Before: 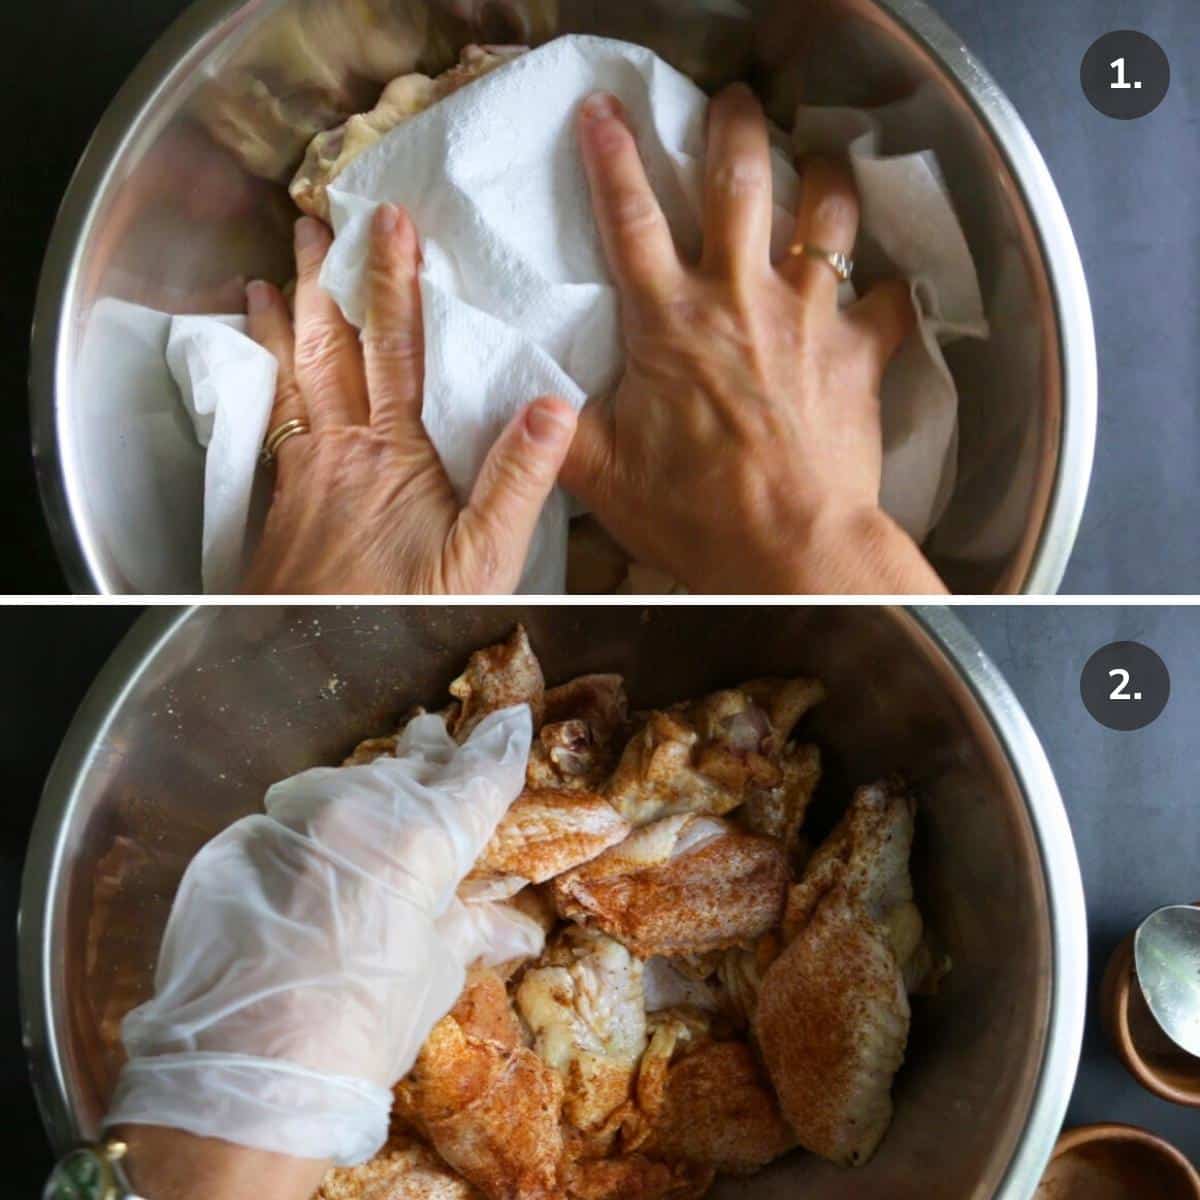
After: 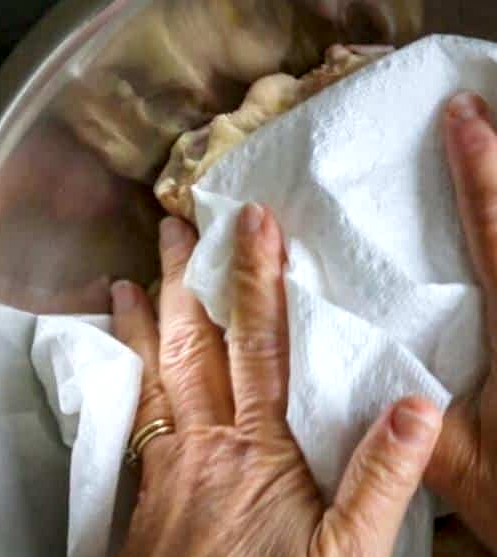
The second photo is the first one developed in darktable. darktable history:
crop and rotate: left 11.288%, top 0.066%, right 47.27%, bottom 53.461%
local contrast: detail 142%
